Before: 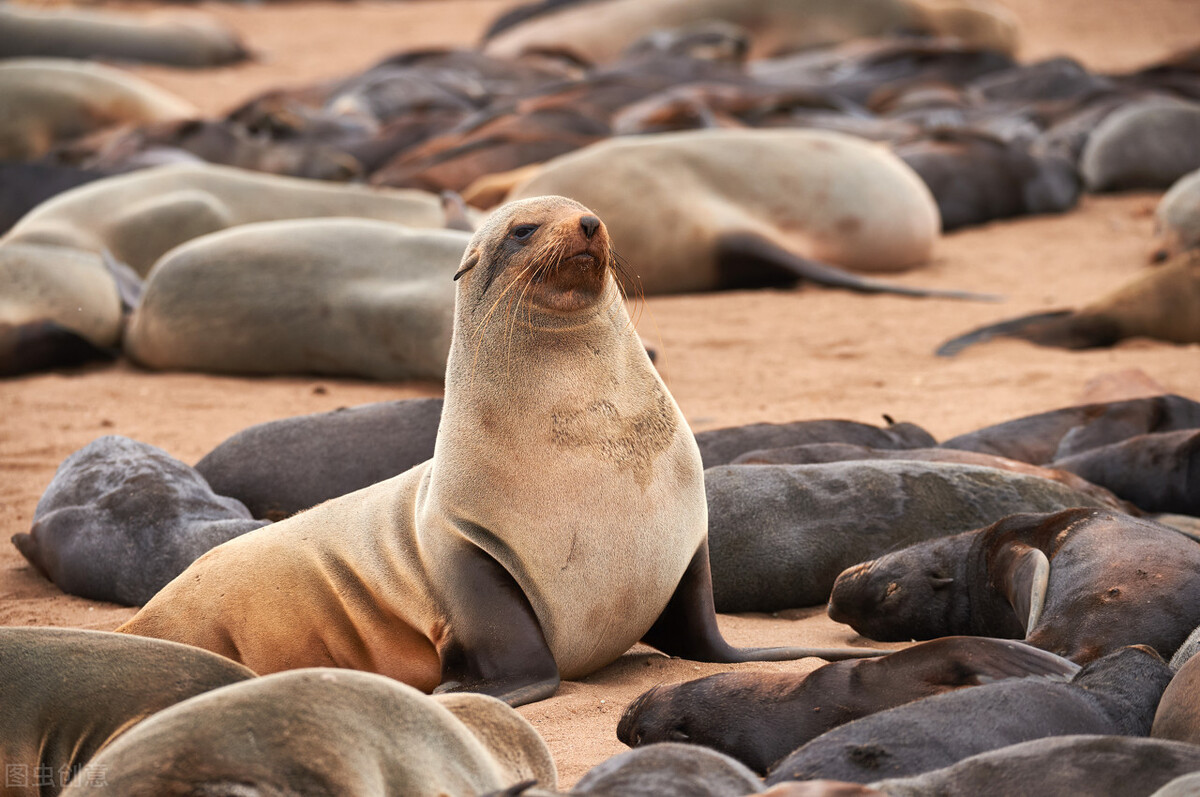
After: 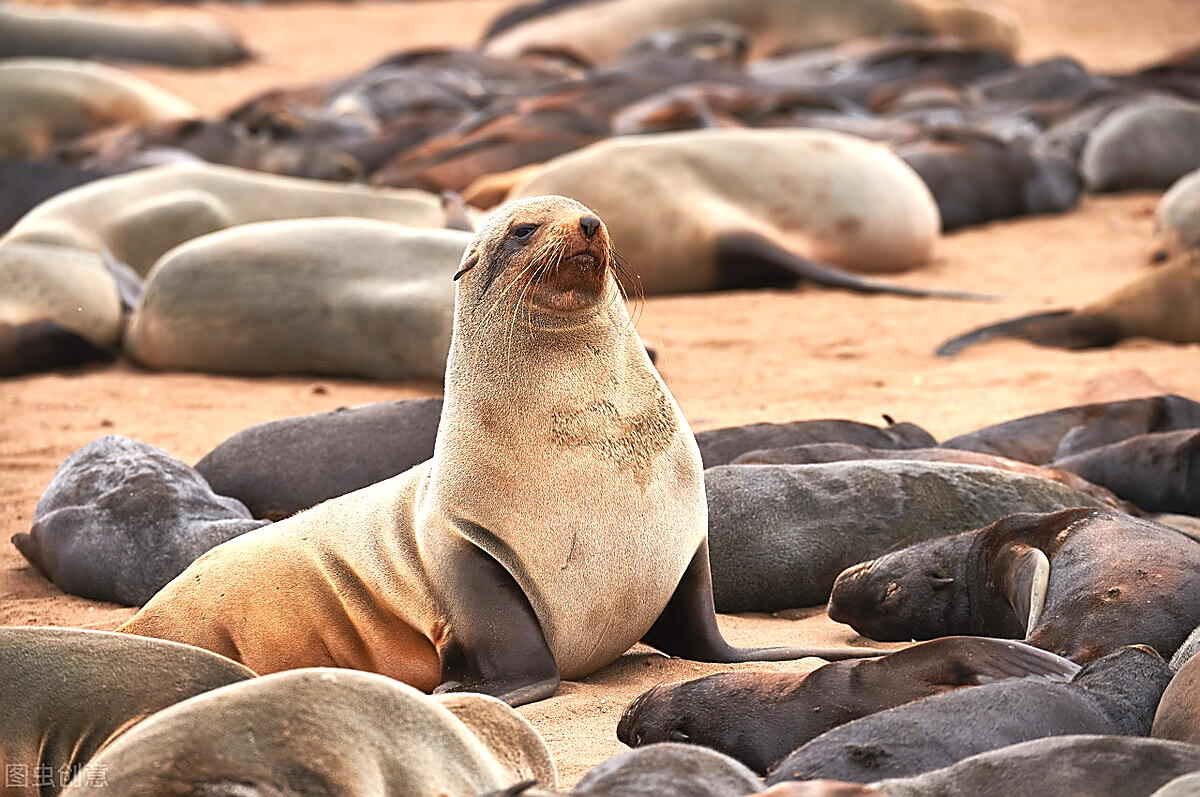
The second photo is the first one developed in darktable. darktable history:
exposure: black level correction -0.002, exposure 0.538 EV, compensate highlight preservation false
shadows and highlights: shadows 53.26, soften with gaussian
sharpen: radius 1.425, amount 1.265, threshold 0.67
